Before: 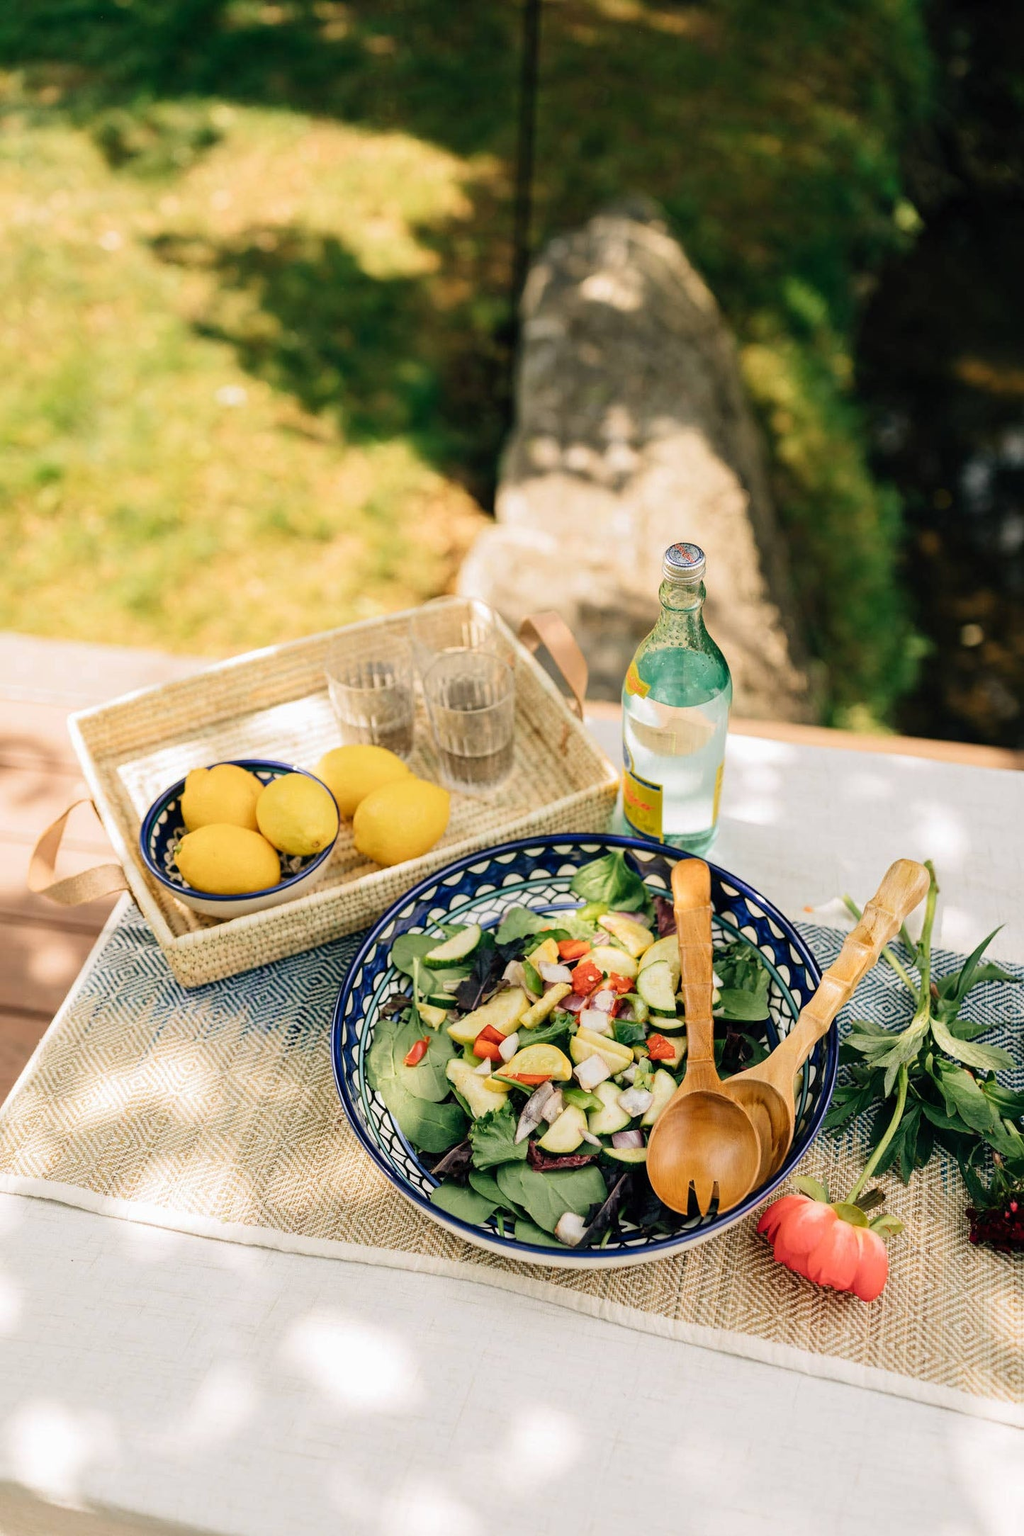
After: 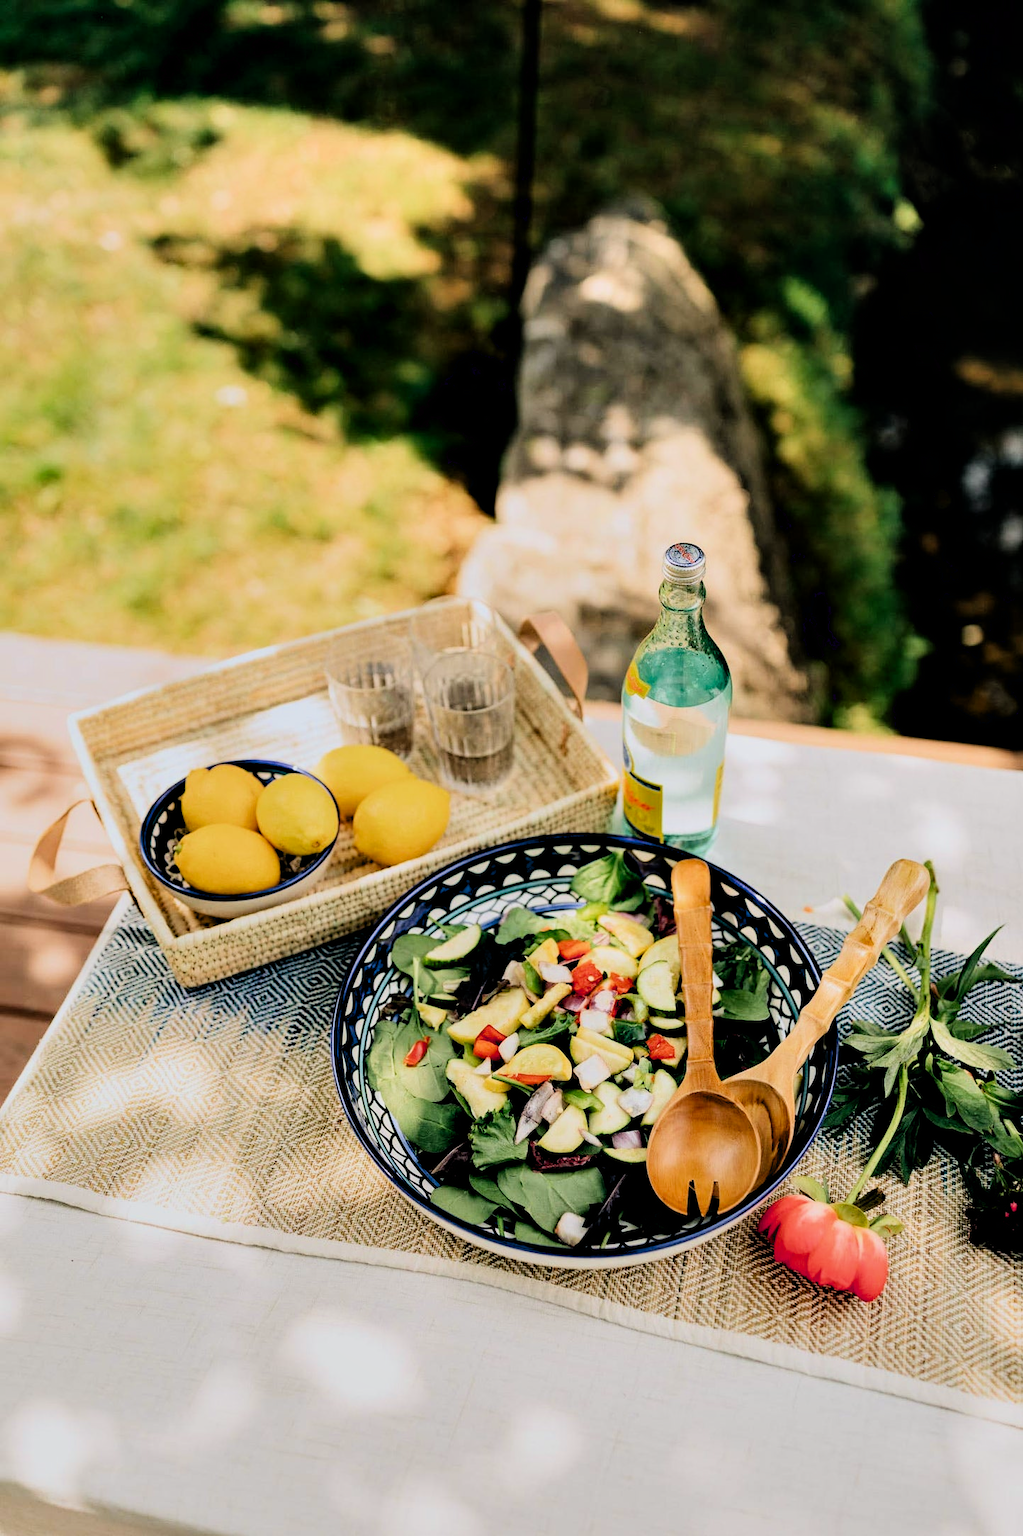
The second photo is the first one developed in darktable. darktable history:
filmic rgb: black relative exposure -7.65 EV, white relative exposure 4.56 EV, hardness 3.61, contrast 1.052, color science v6 (2022)
contrast equalizer: y [[0.6 ×6], [0.55 ×6], [0 ×6], [0 ×6], [0 ×6]]
